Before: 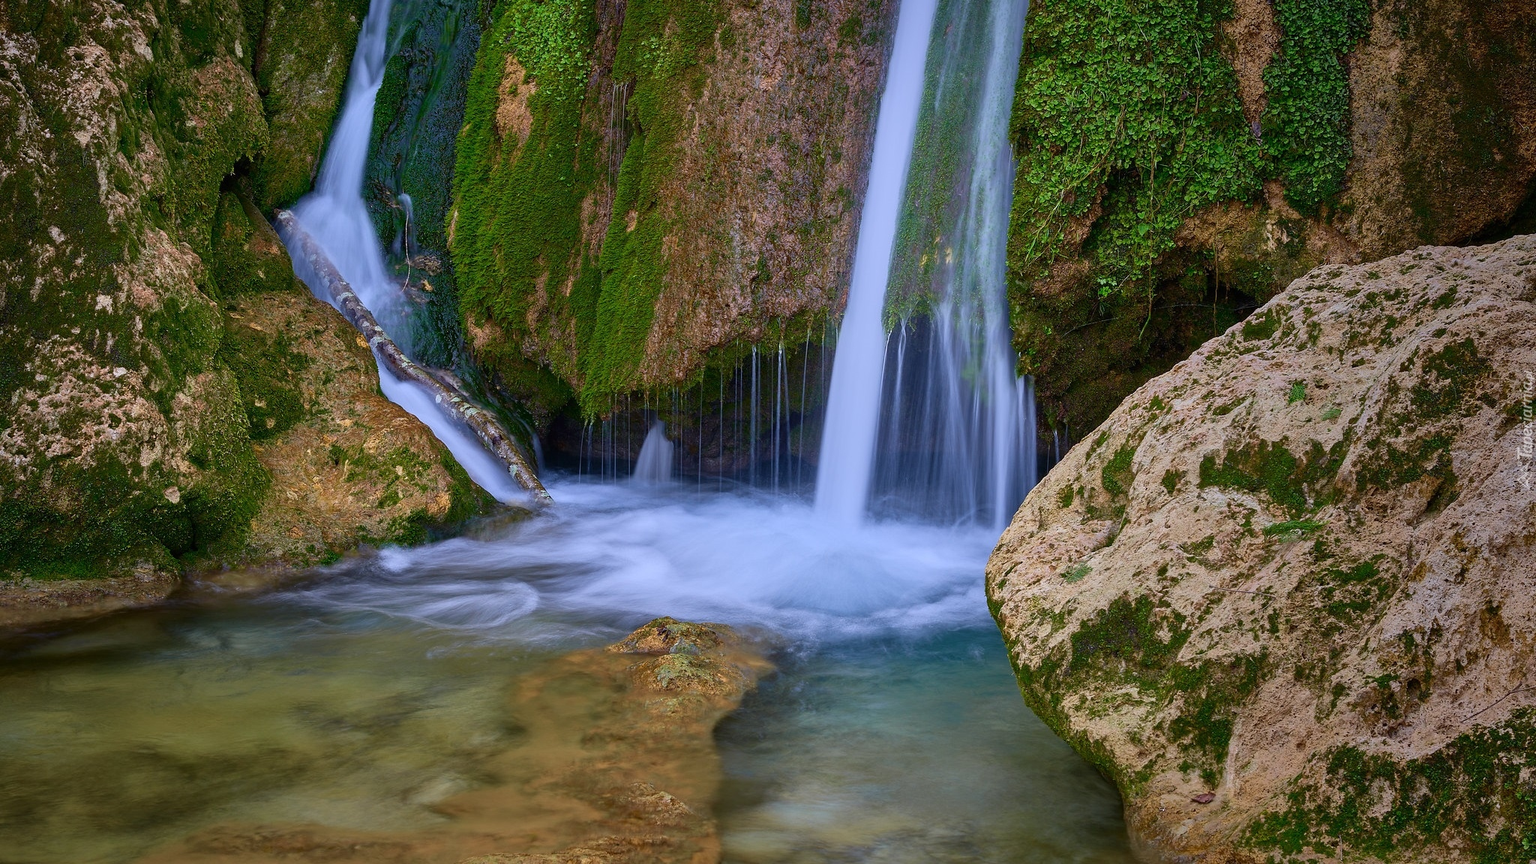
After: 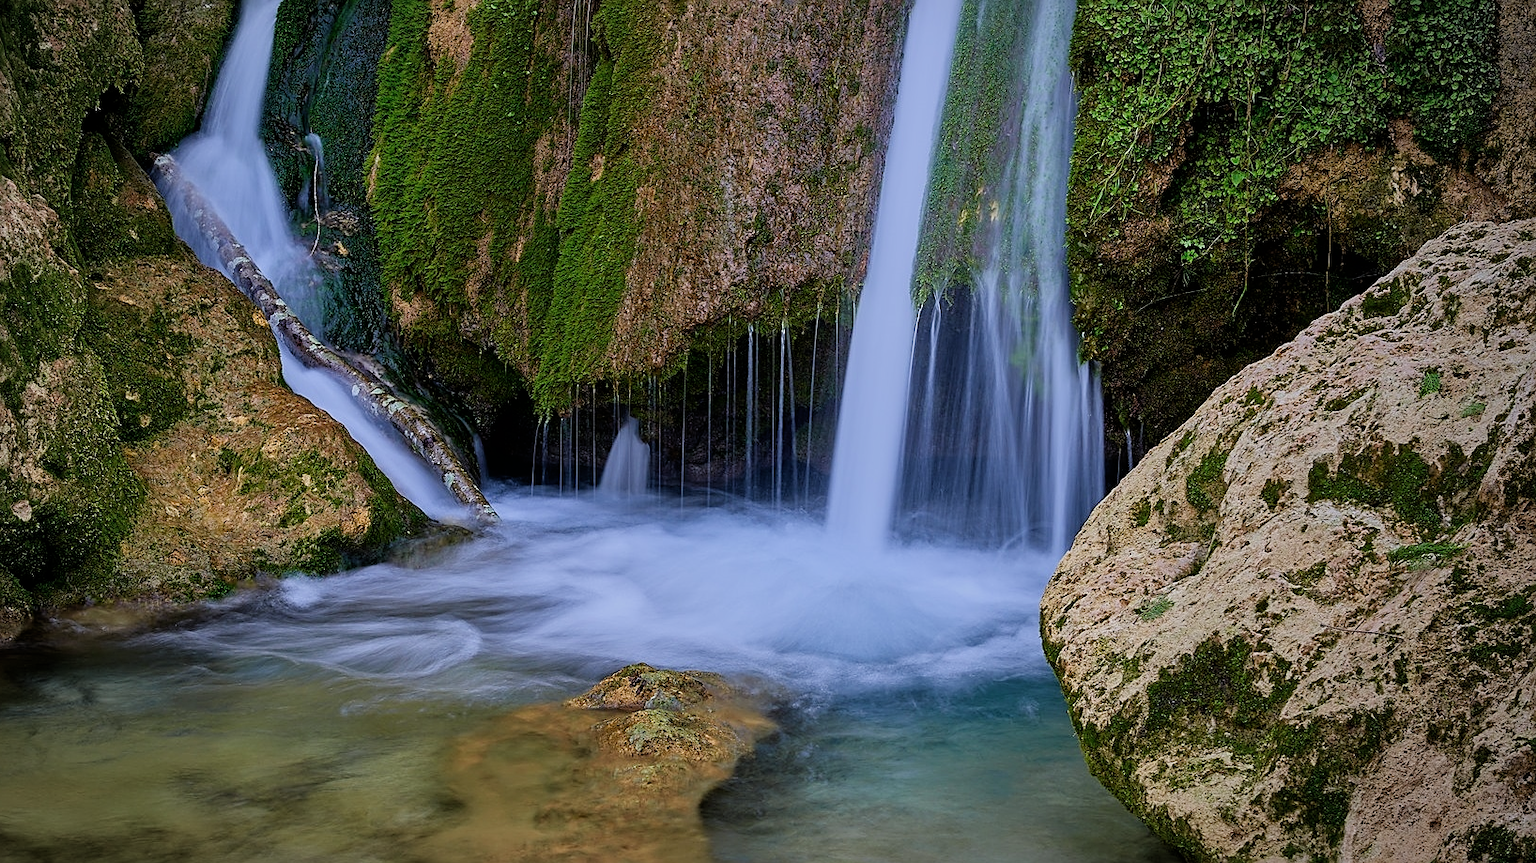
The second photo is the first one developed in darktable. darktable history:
vignetting: fall-off radius 100%, width/height ratio 1.337
crop and rotate: left 10.071%, top 10.071%, right 10.02%, bottom 10.02%
sharpen: on, module defaults
filmic rgb: black relative exposure -5.83 EV, white relative exposure 3.4 EV, hardness 3.68
white balance: red 0.978, blue 0.999
